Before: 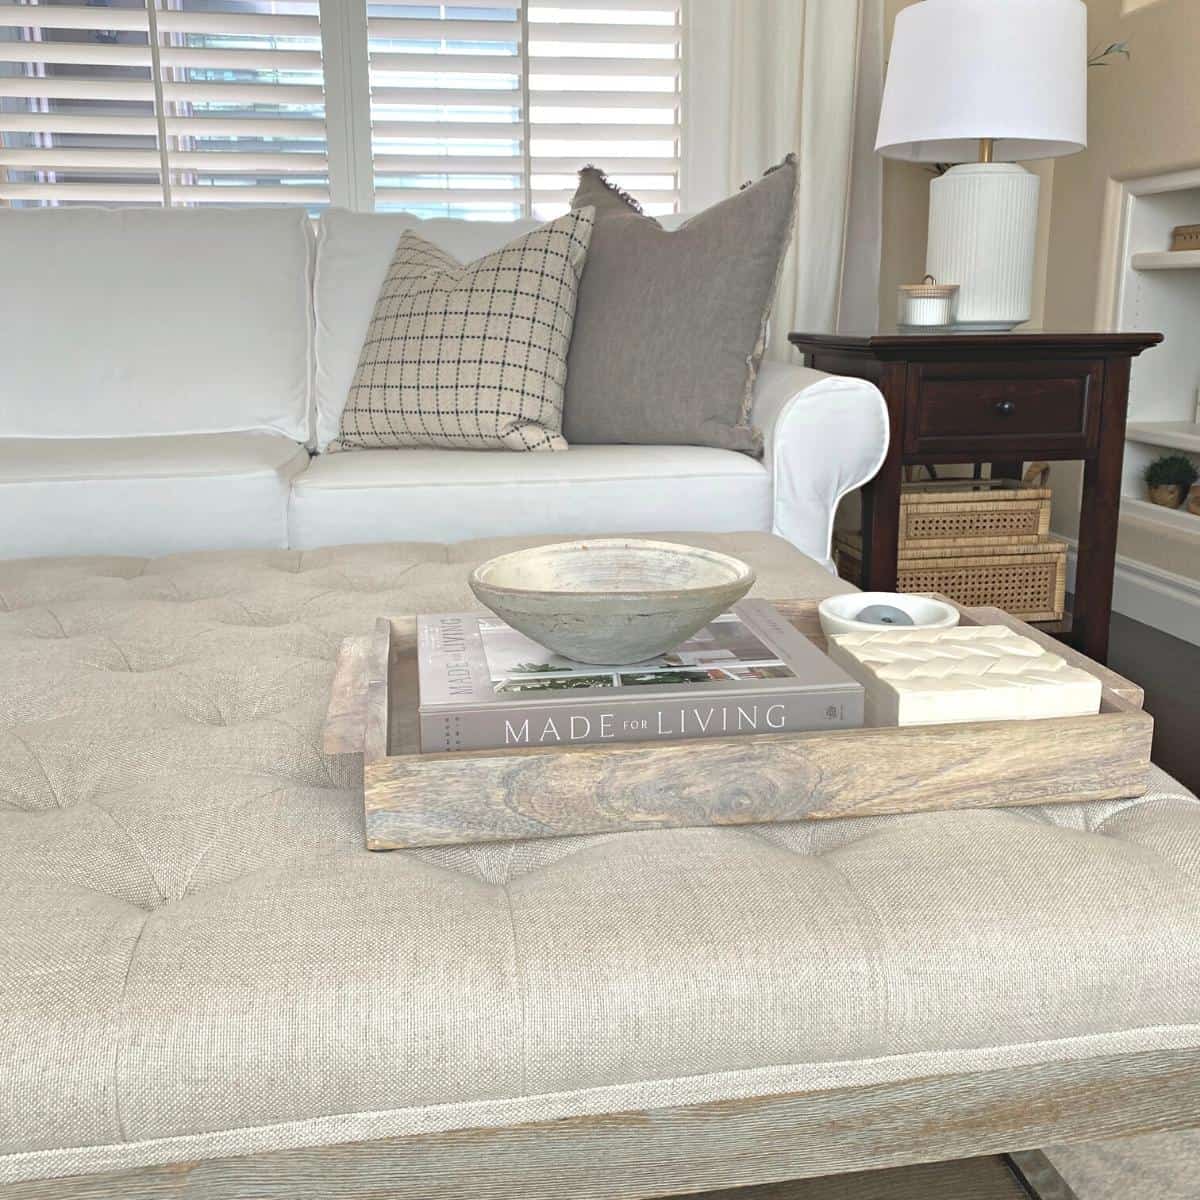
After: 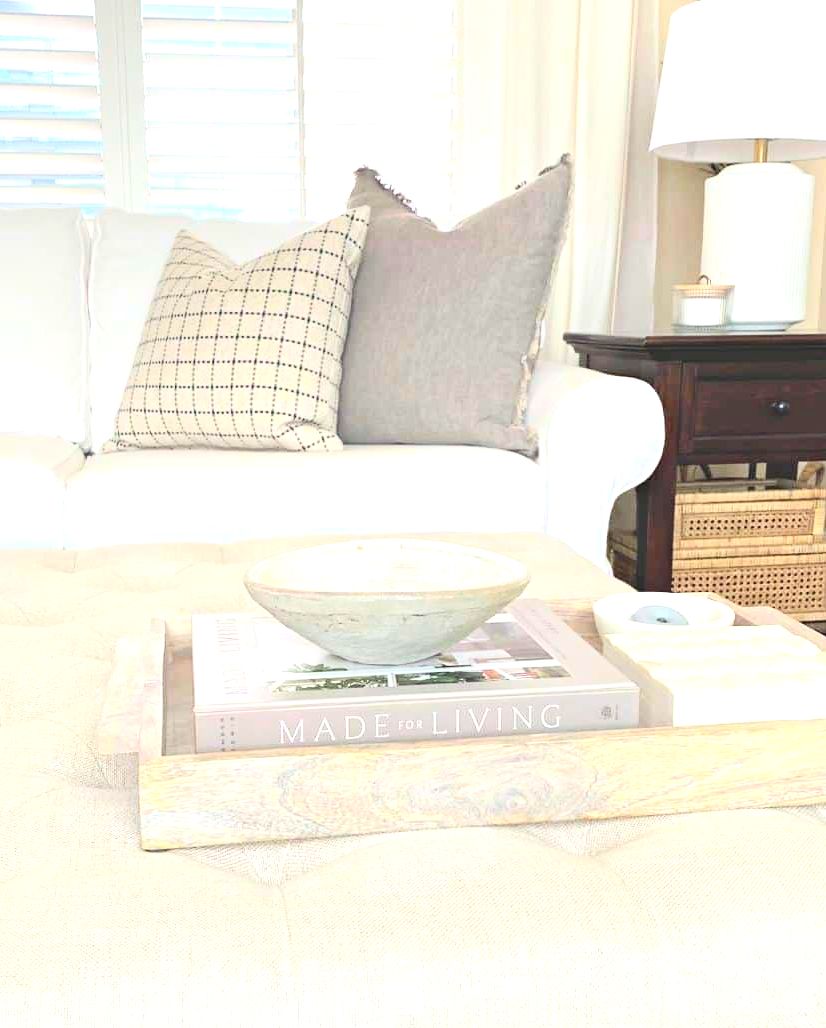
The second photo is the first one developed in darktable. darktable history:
contrast brightness saturation: contrast 0.204, brightness 0.155, saturation 0.229
crop: left 18.775%, right 12.321%, bottom 14.268%
exposure: black level correction 0, exposure 0.948 EV, compensate highlight preservation false
